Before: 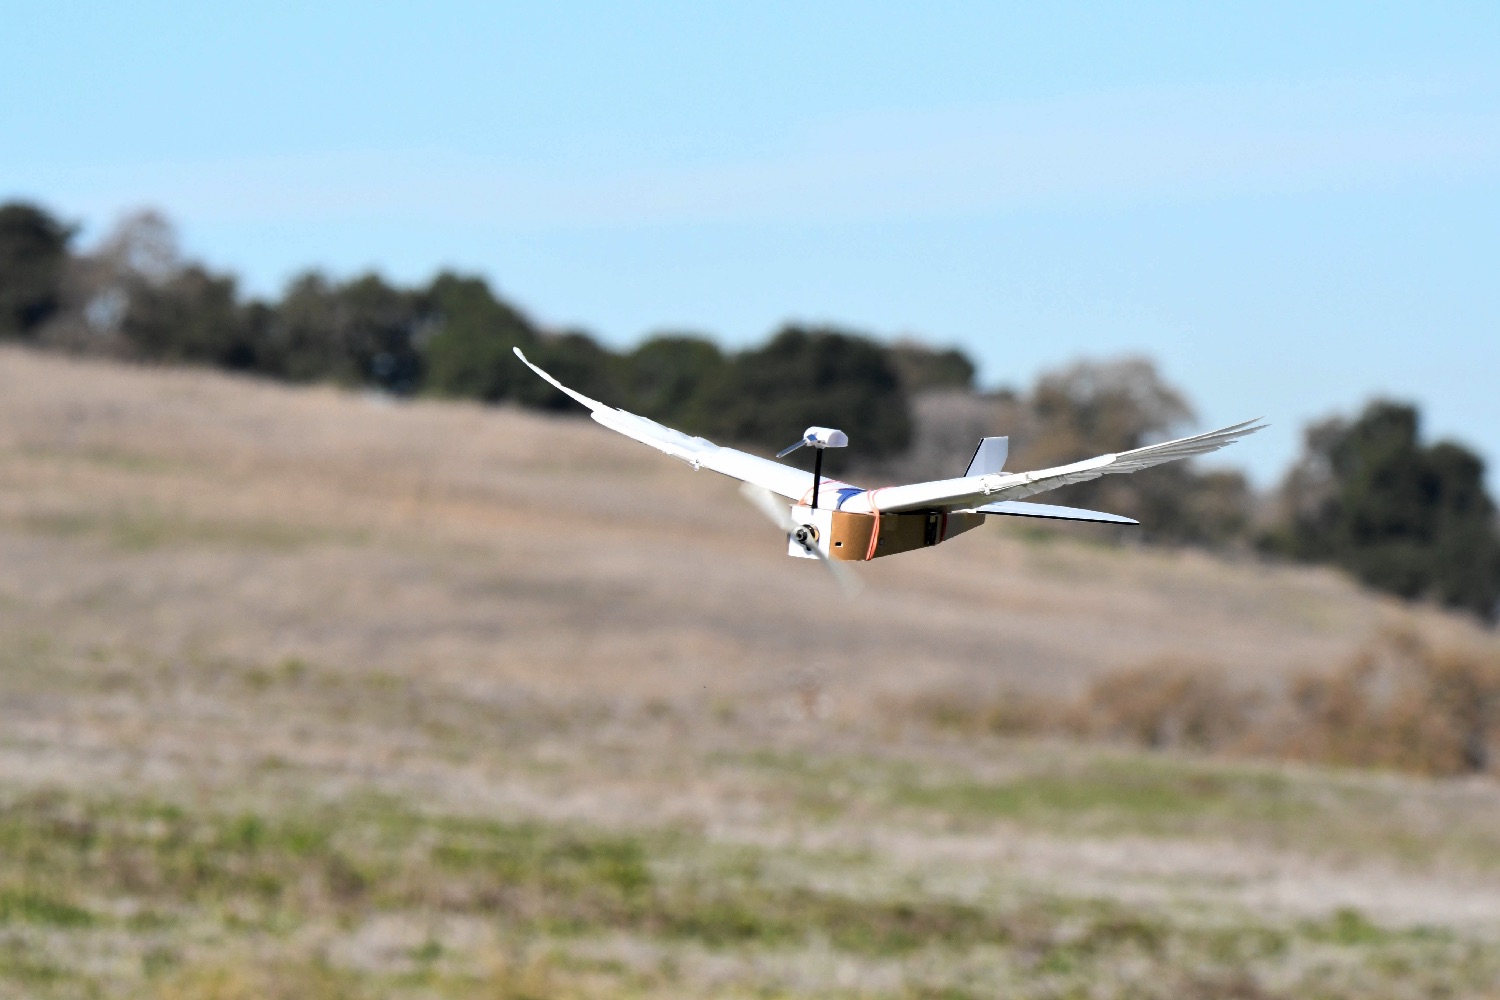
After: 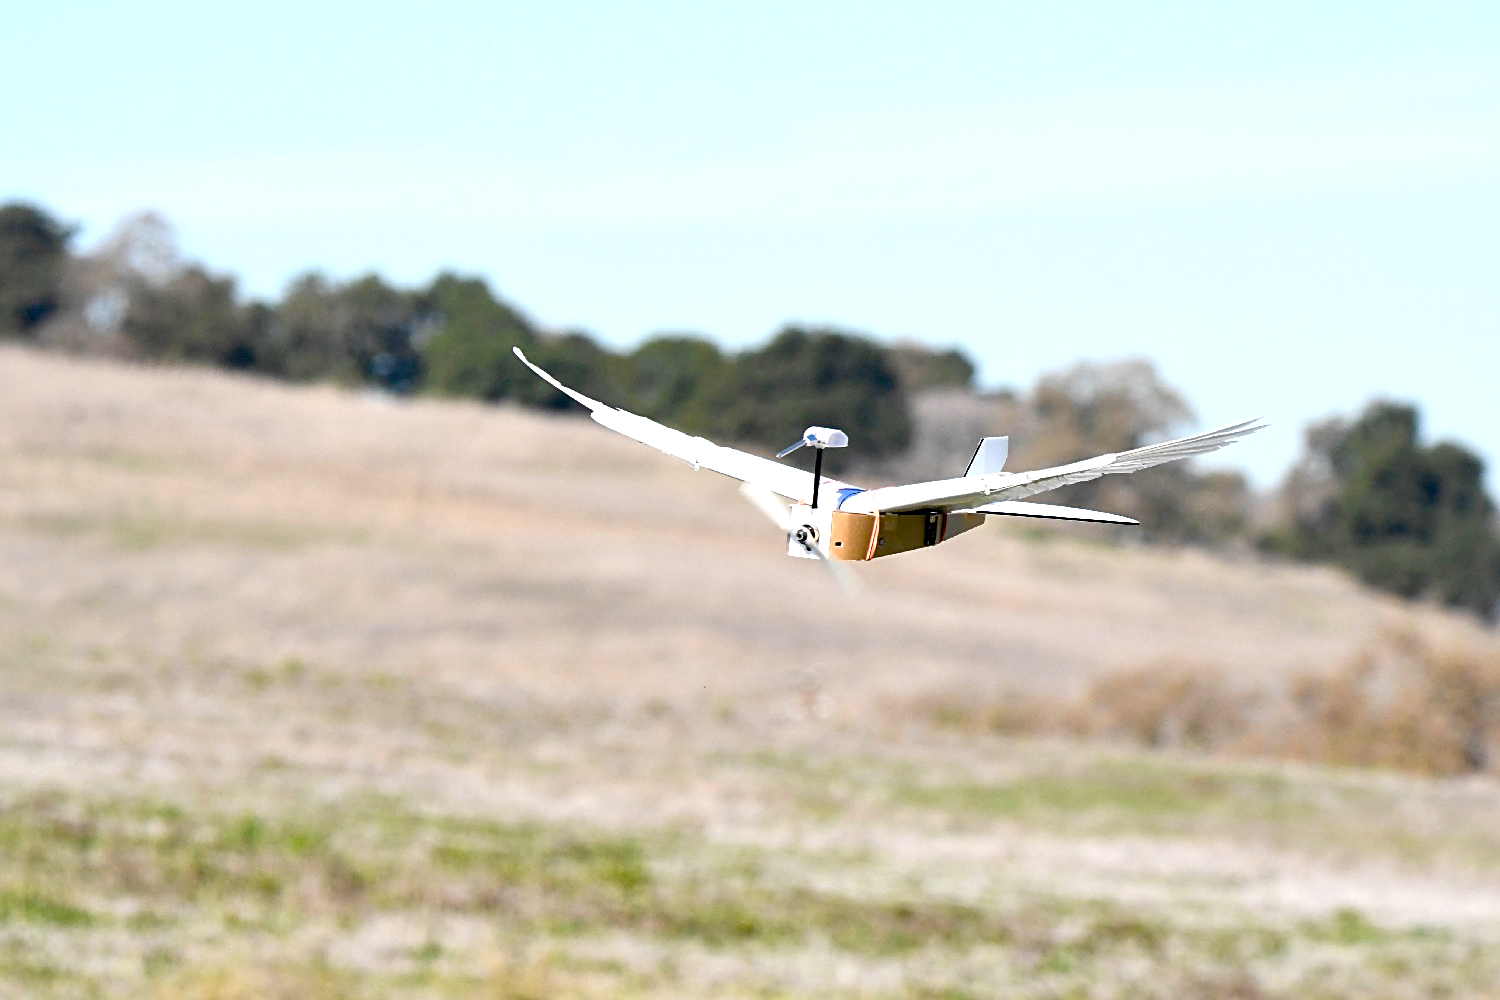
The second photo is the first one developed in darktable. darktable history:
exposure: black level correction 0.001, exposure 0.5 EV, compensate exposure bias true, compensate highlight preservation false
color balance rgb: perceptual saturation grading › global saturation 20%, perceptual saturation grading › highlights -25%, perceptual saturation grading › shadows 50%
sharpen: on, module defaults
